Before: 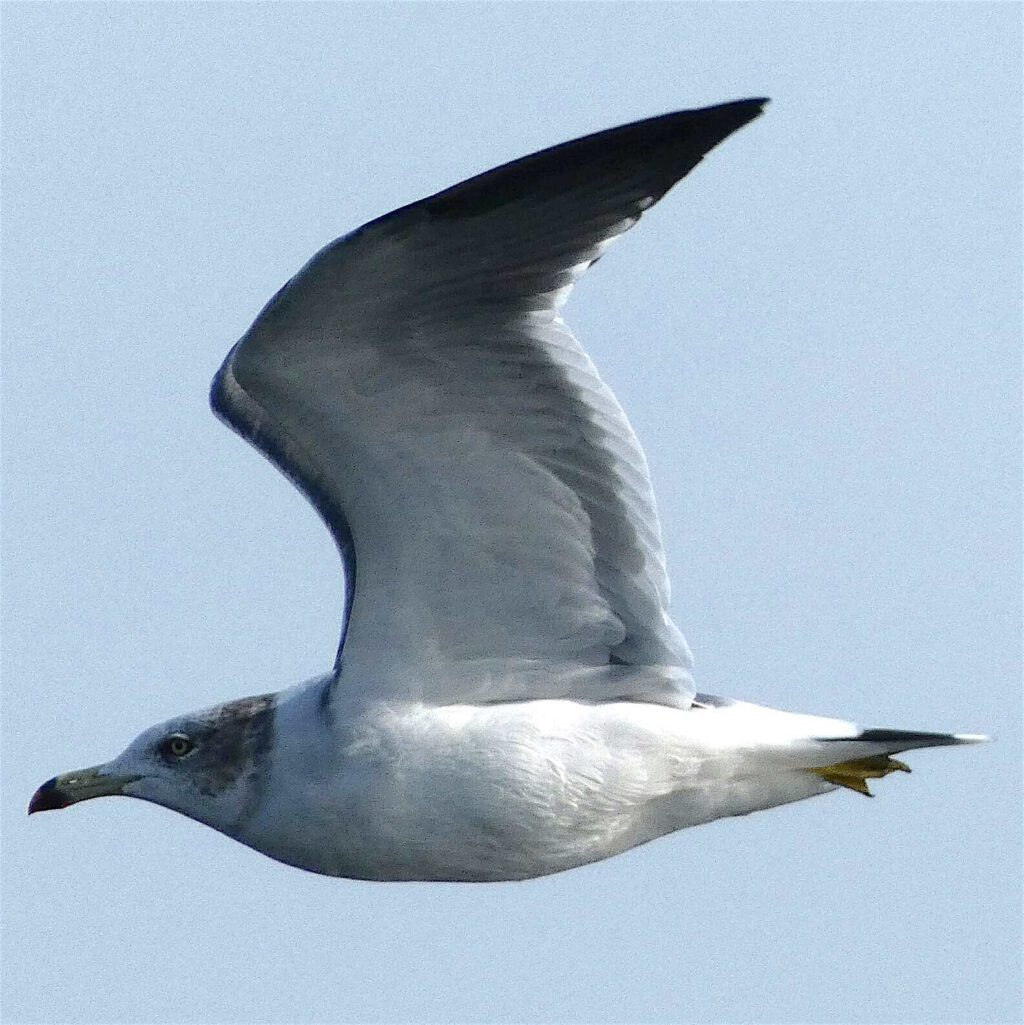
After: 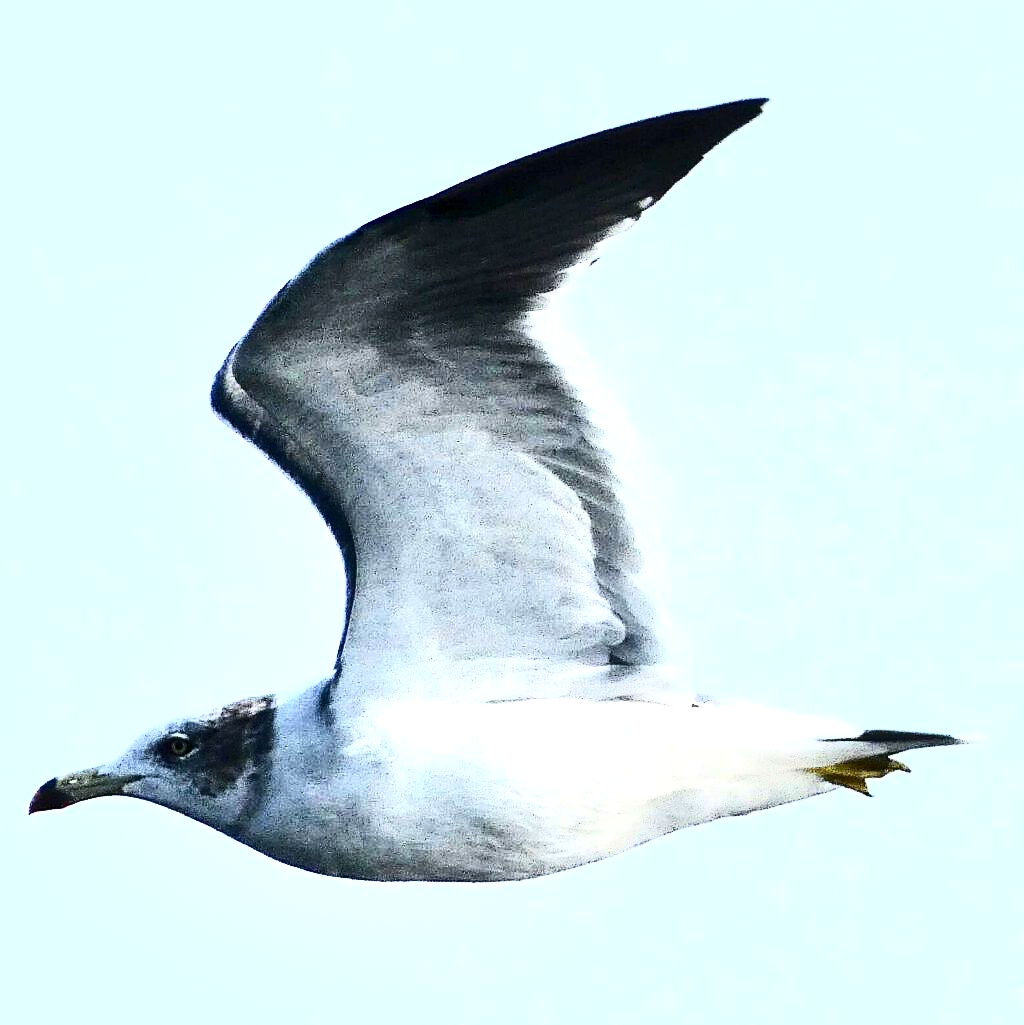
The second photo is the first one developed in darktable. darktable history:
base curve: curves: ch0 [(0, 0) (0.028, 0.03) (0.121, 0.232) (0.46, 0.748) (0.859, 0.968) (1, 1)], exposure shift 0.01
local contrast: mode bilateral grid, contrast 70, coarseness 75, detail 180%, midtone range 0.2
contrast brightness saturation: contrast 0.637, brightness 0.329, saturation 0.138
